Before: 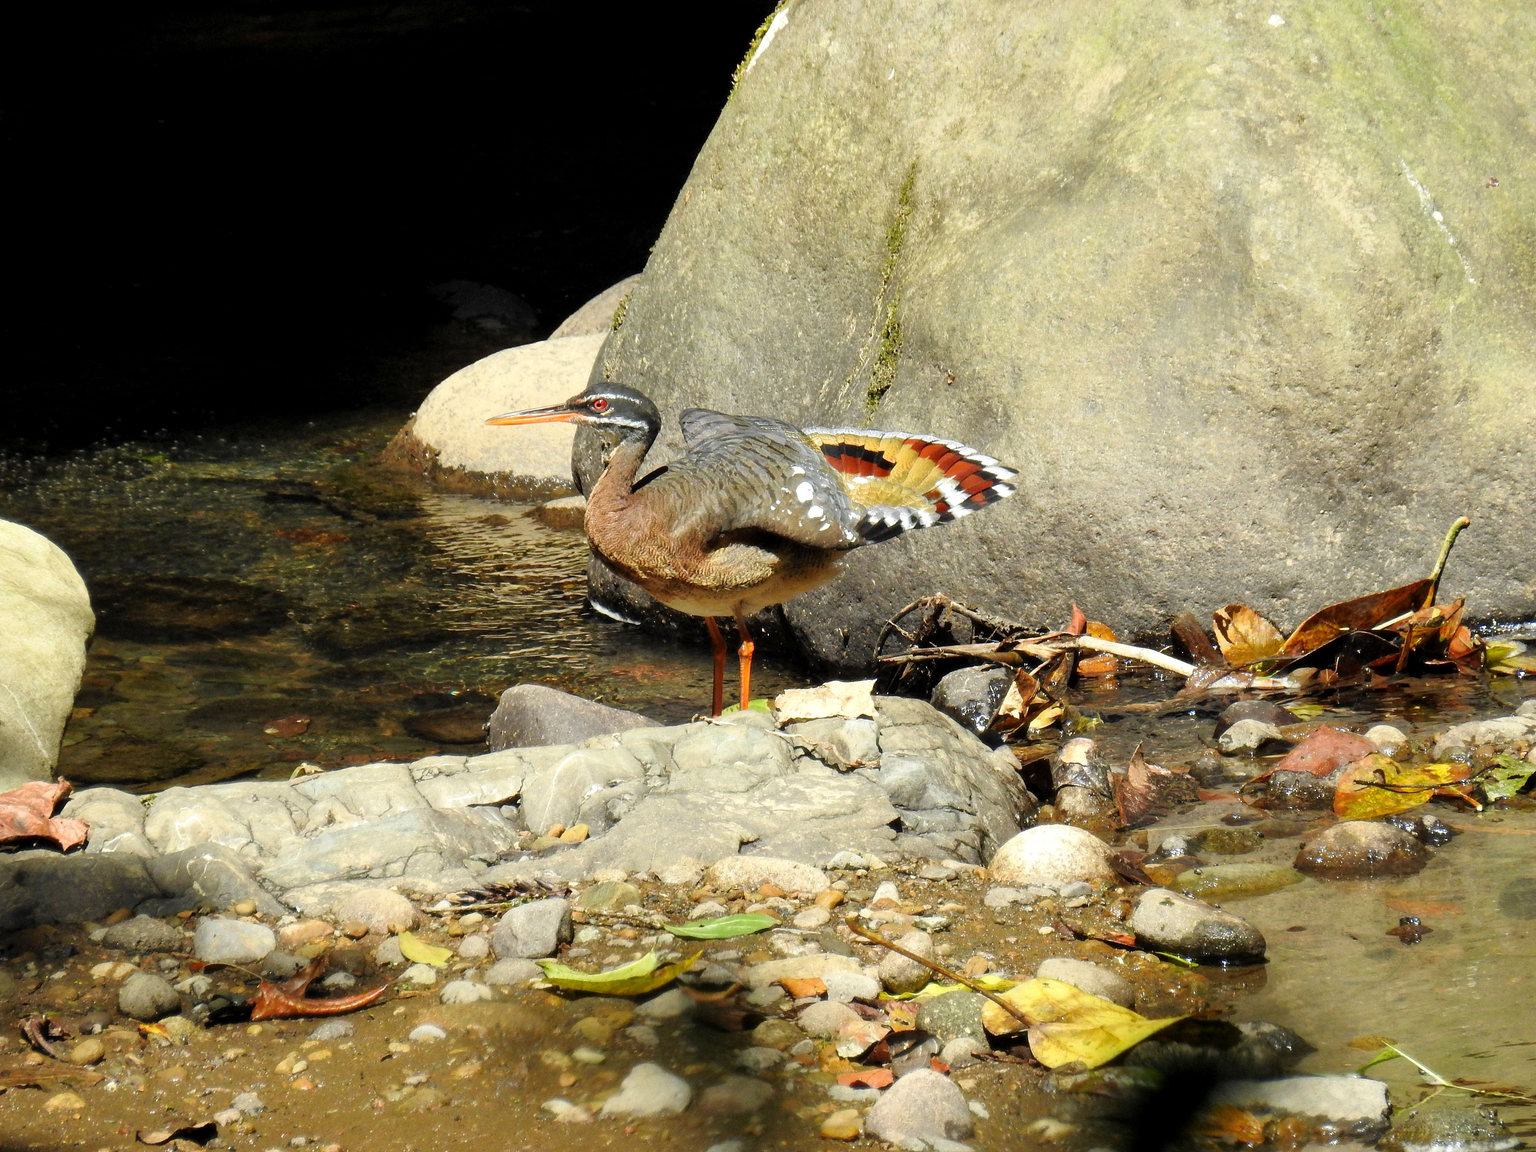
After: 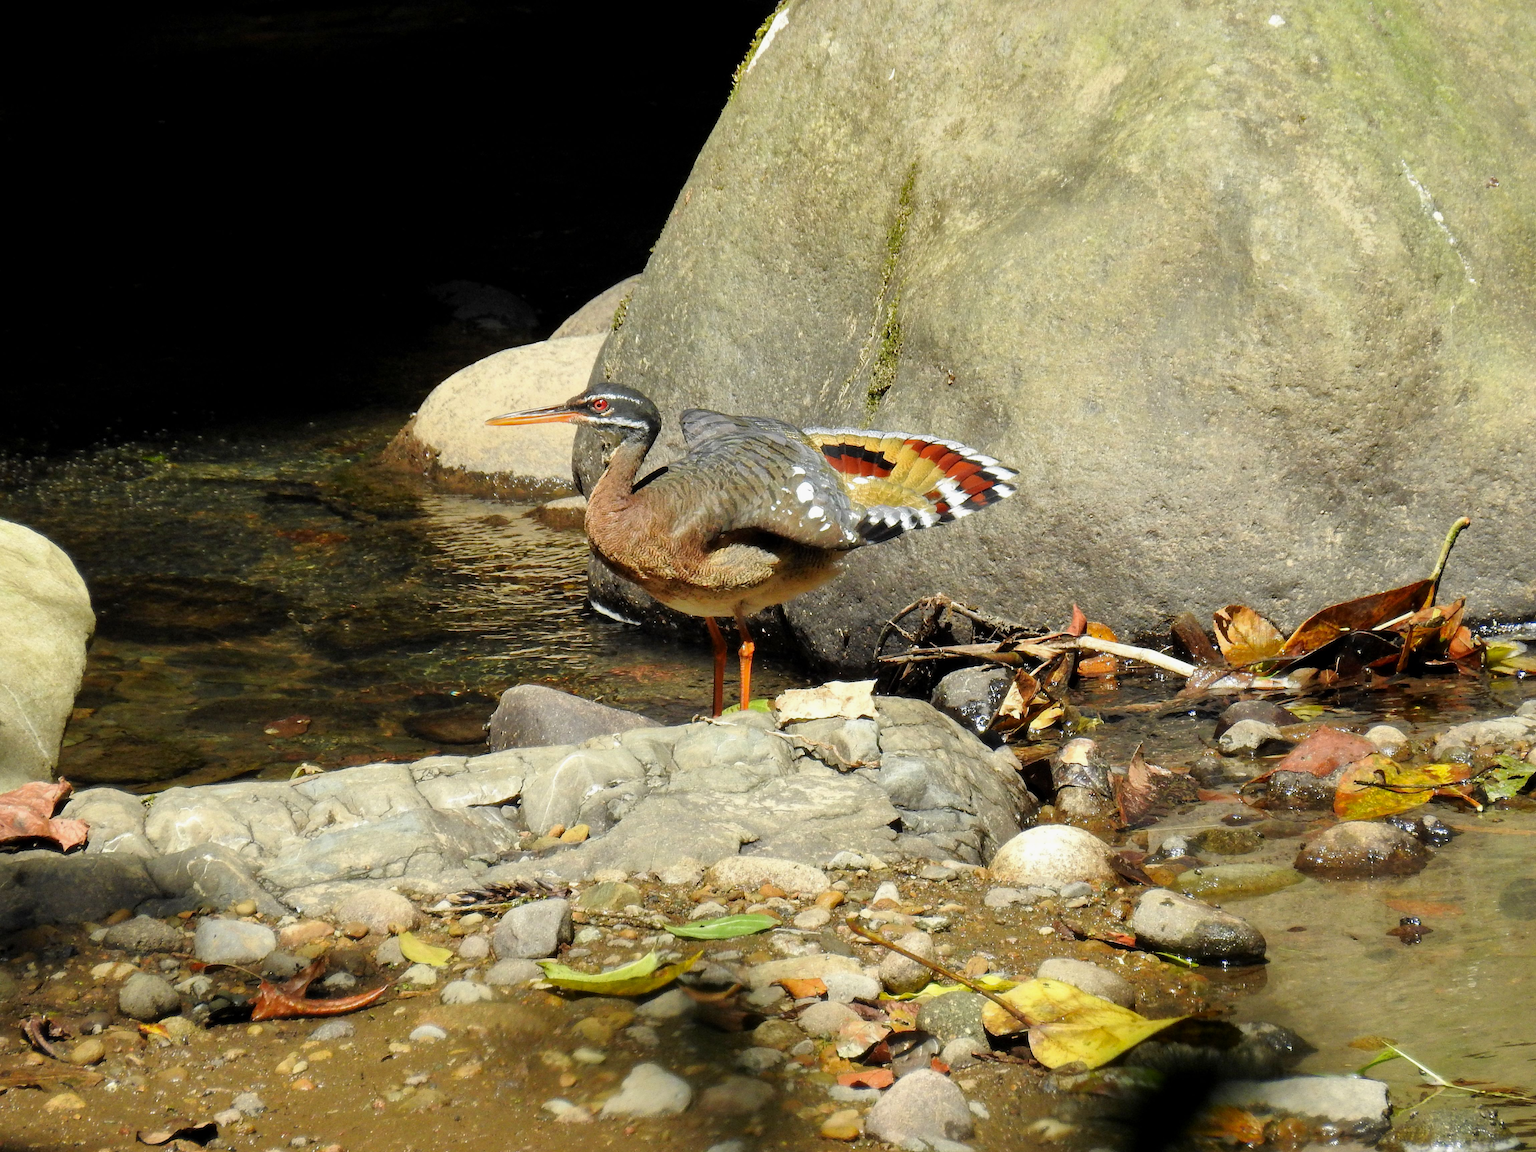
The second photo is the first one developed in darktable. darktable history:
shadows and highlights: shadows -20.61, white point adjustment -1.85, highlights -34.96
